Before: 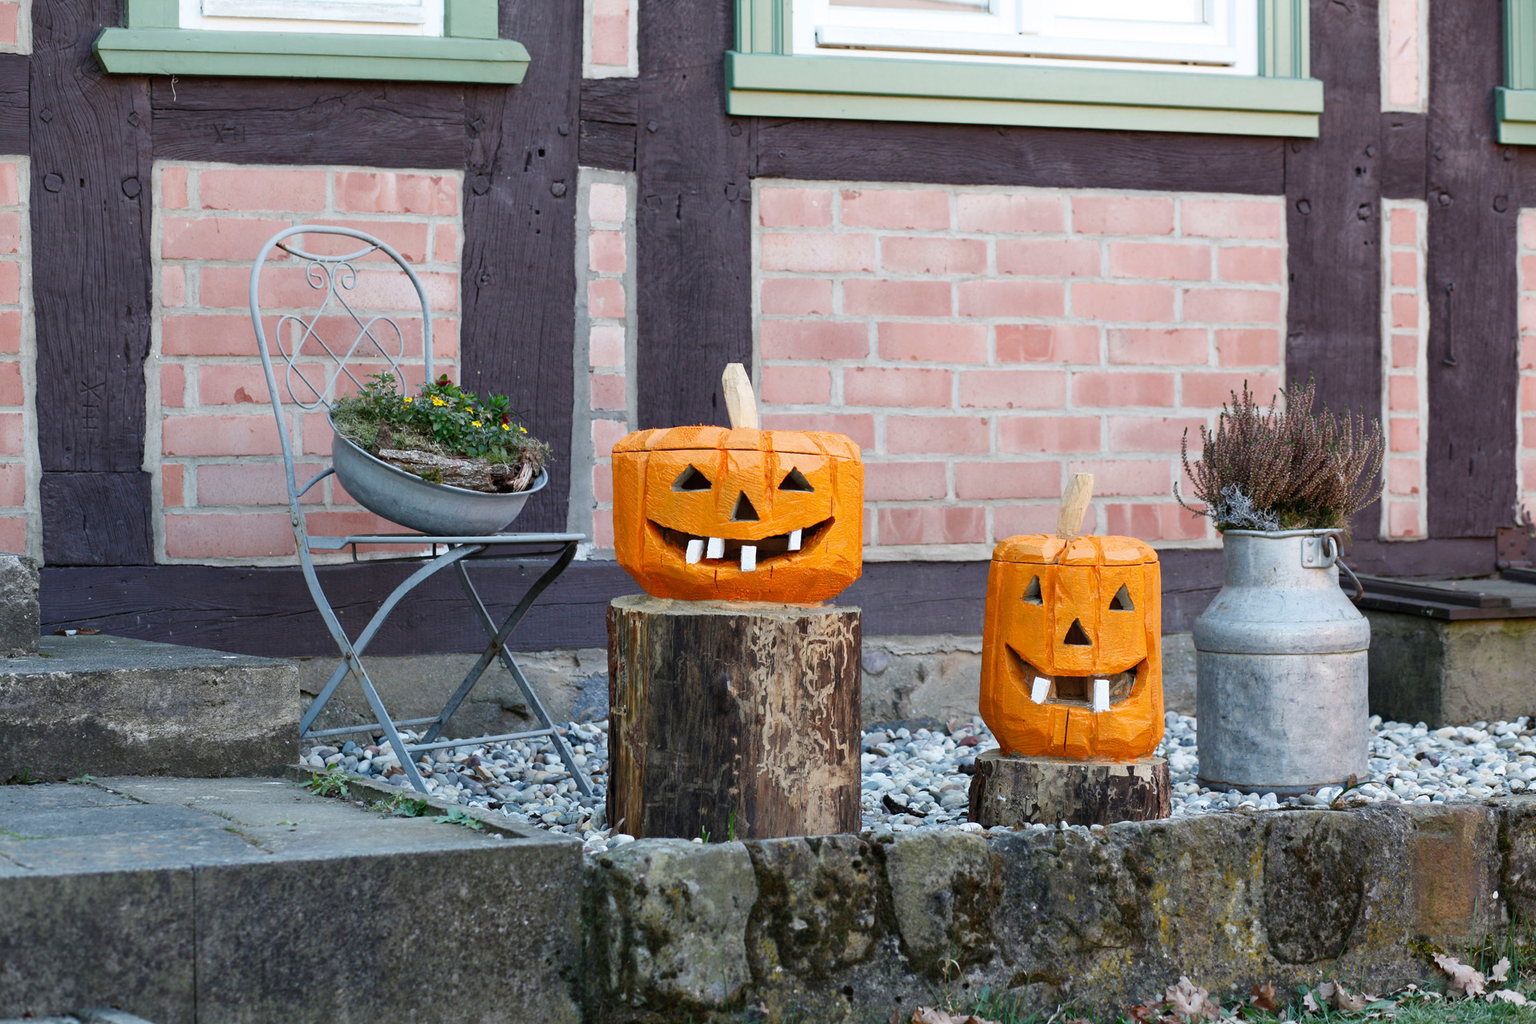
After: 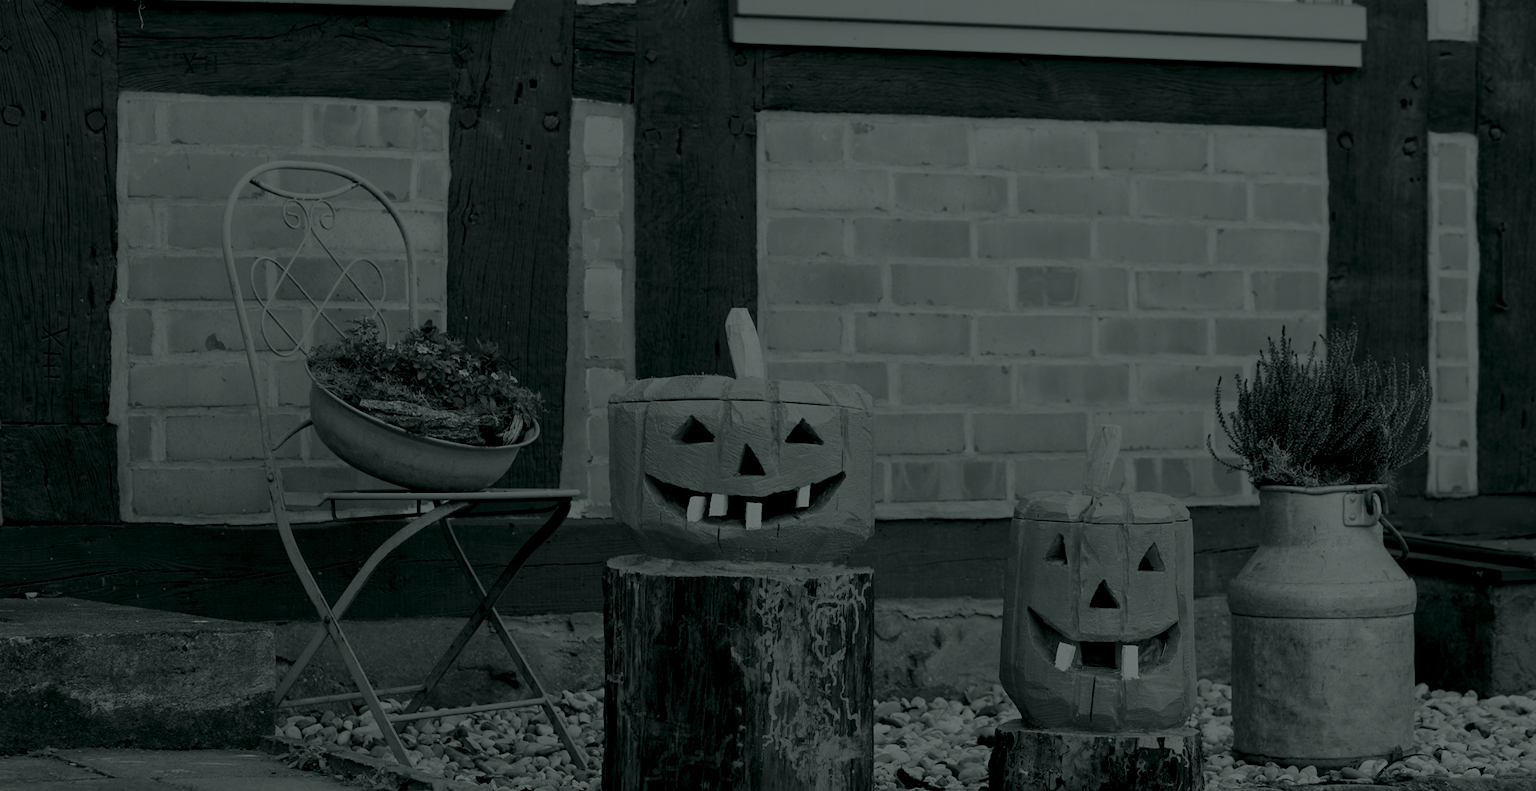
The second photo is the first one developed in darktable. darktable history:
exposure: exposure 0.74 EV, compensate highlight preservation false
crop: left 2.737%, top 7.287%, right 3.421%, bottom 20.179%
white balance: red 0.871, blue 1.249
contrast brightness saturation: contrast 0.08, saturation 0.2
colorize: hue 90°, saturation 19%, lightness 1.59%, version 1
